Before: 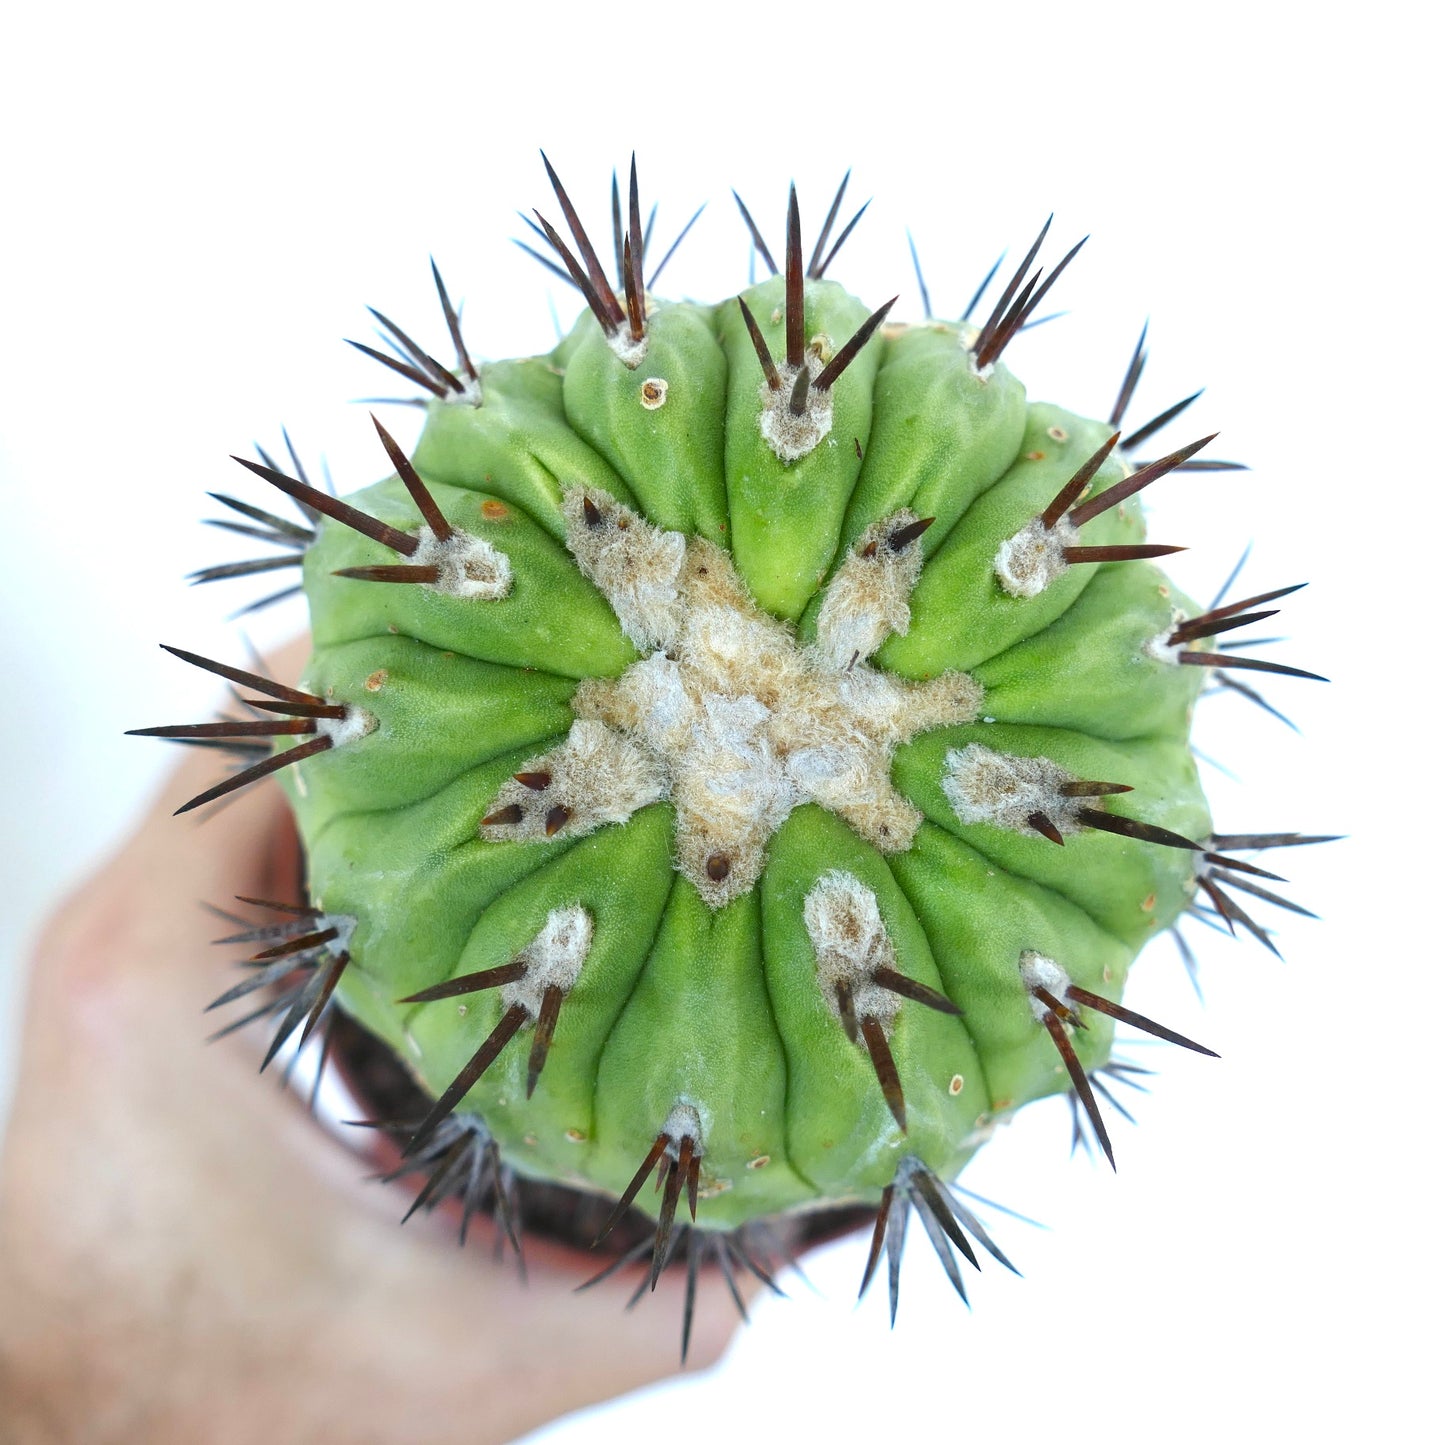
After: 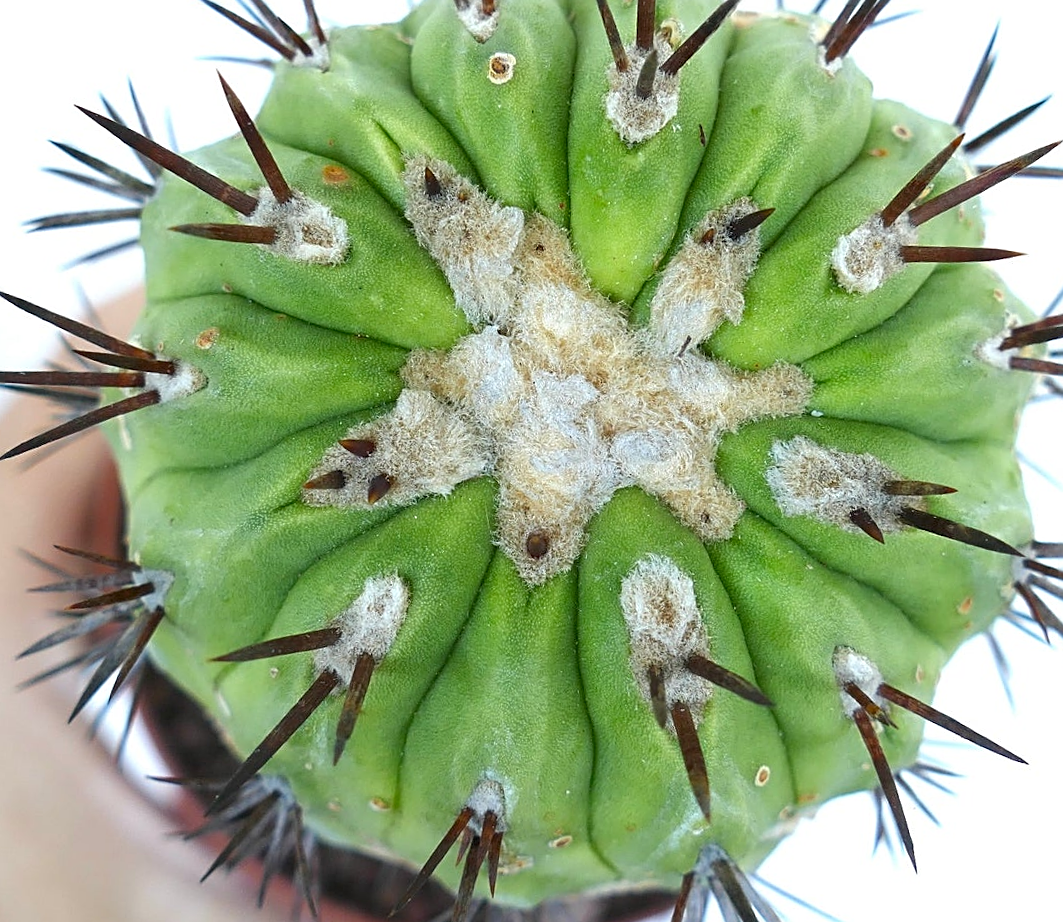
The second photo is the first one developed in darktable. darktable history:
exposure: black level correction 0.002, compensate highlight preservation false
sharpen: on, module defaults
crop and rotate: angle -3.37°, left 9.79%, top 20.73%, right 12.42%, bottom 11.82%
